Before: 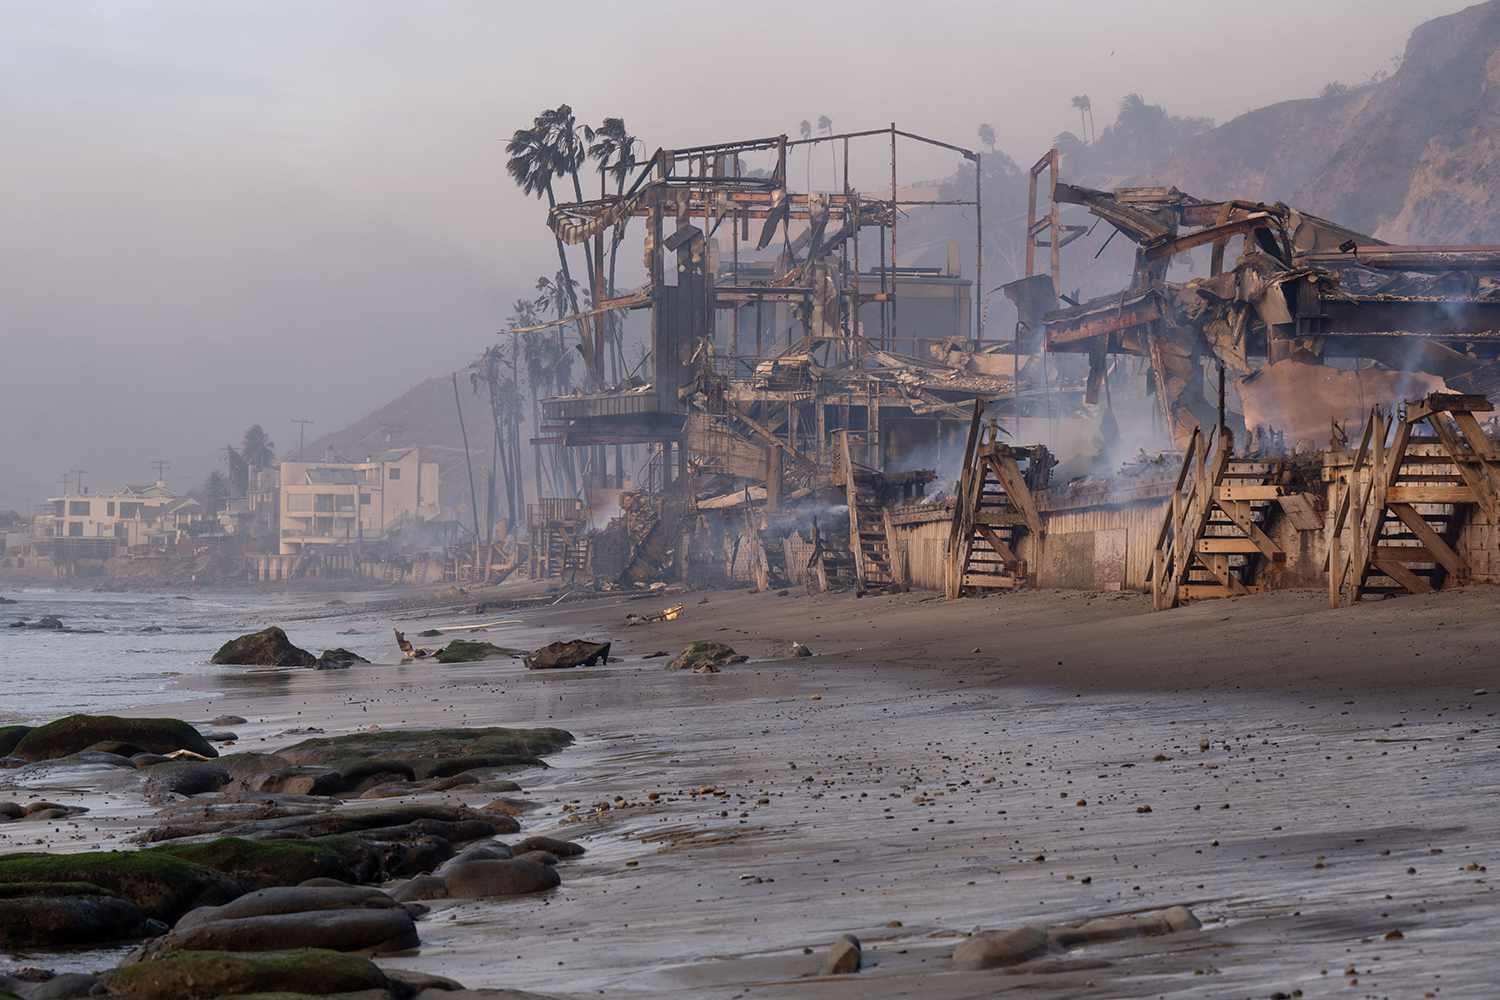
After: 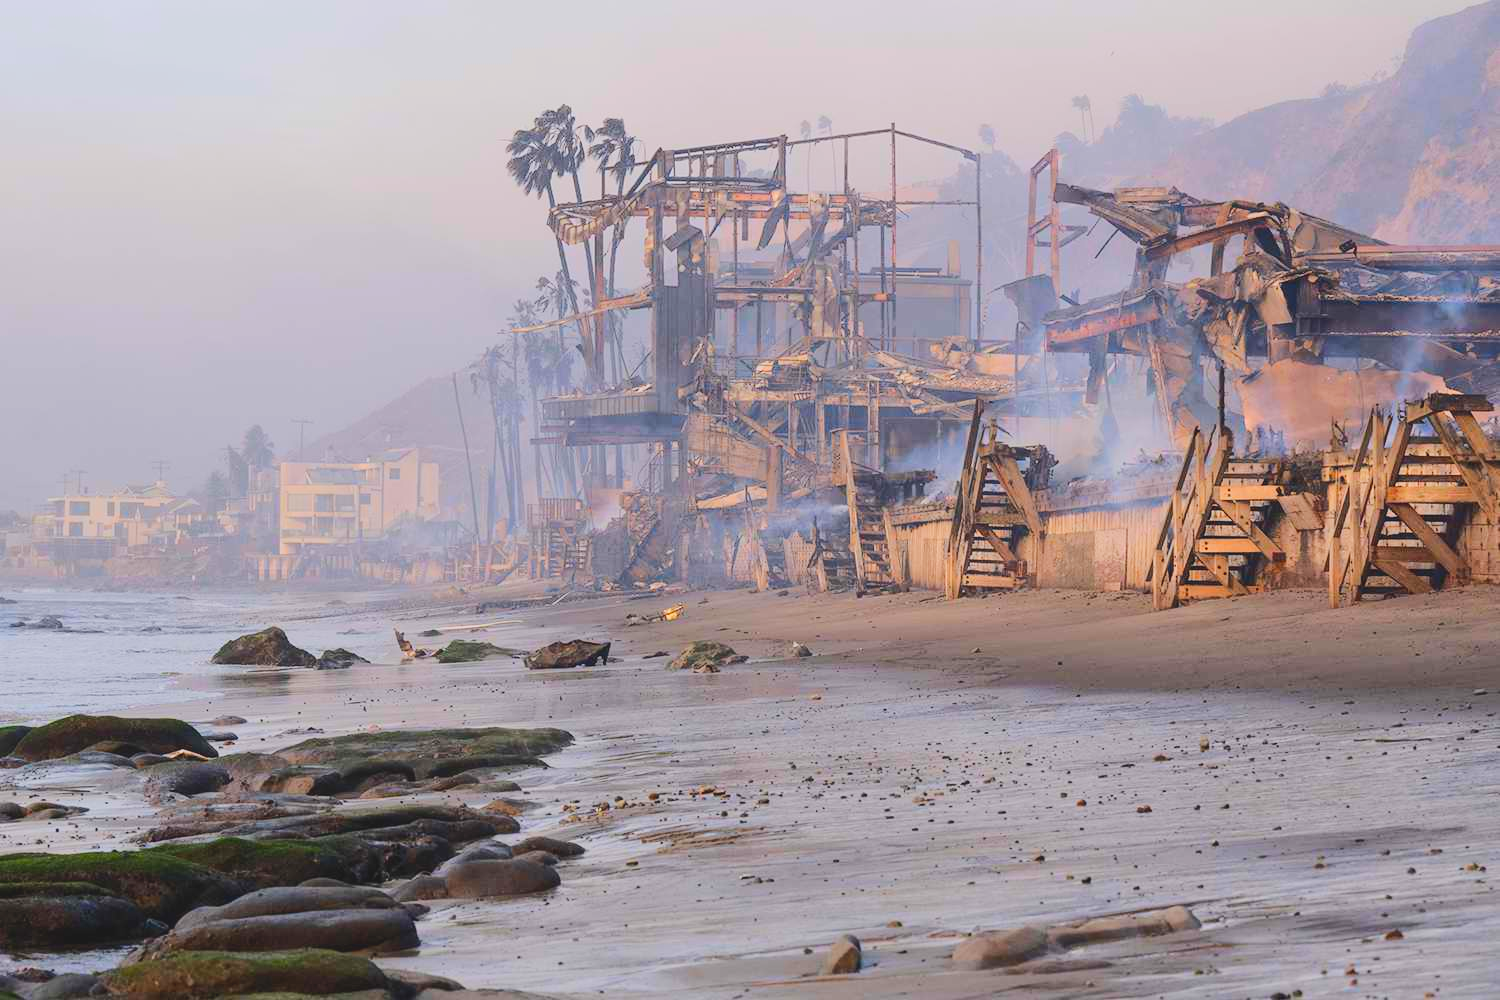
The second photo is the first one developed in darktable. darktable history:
base curve: curves: ch0 [(0, 0) (0.025, 0.046) (0.112, 0.277) (0.467, 0.74) (0.814, 0.929) (1, 0.942)]
contrast brightness saturation: contrast -0.19, saturation 0.19
